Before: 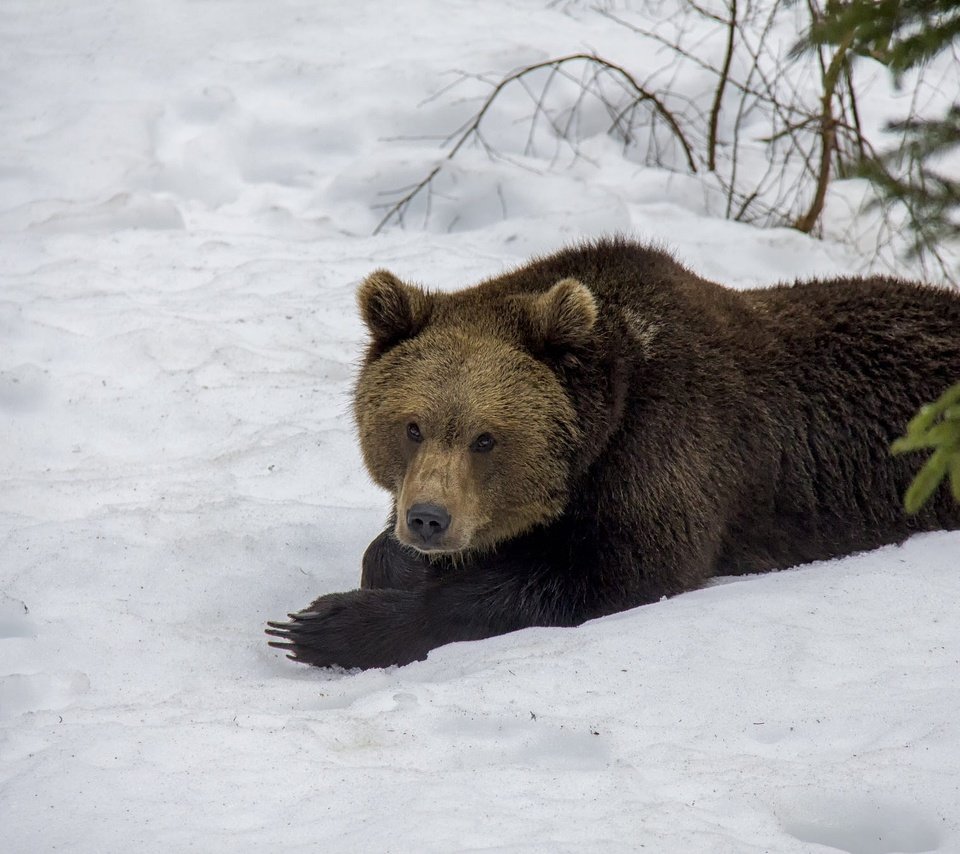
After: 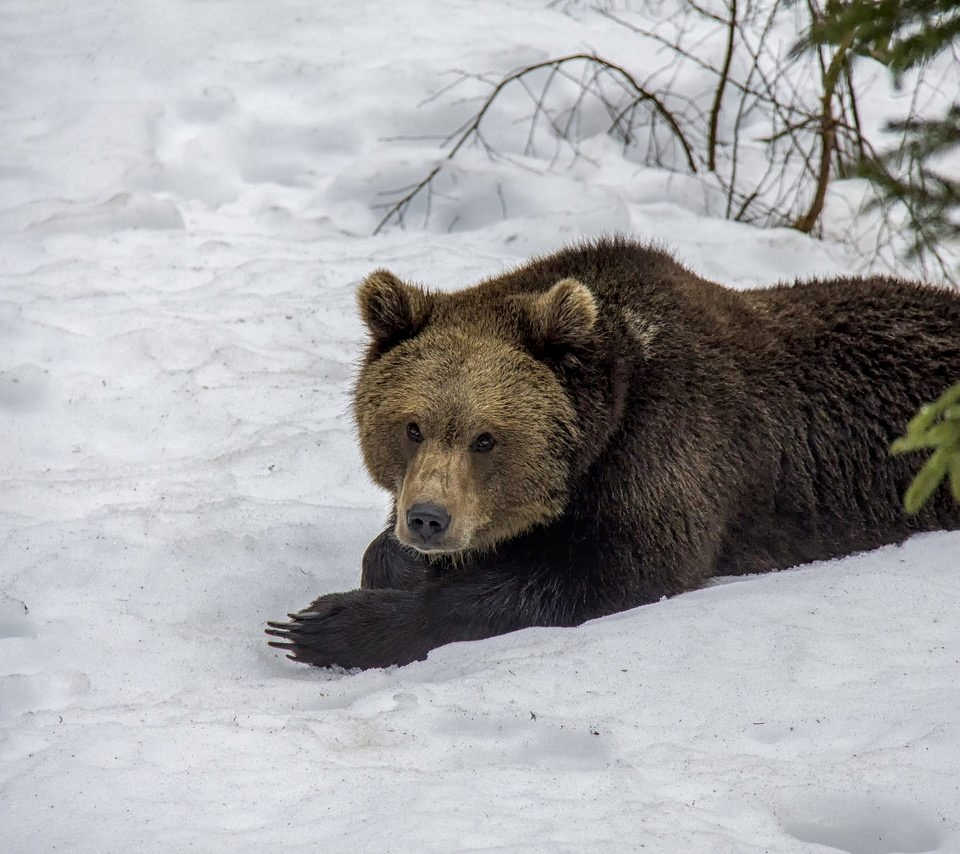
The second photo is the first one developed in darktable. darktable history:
tone equalizer: edges refinement/feathering 500, mask exposure compensation -1.57 EV, preserve details no
local contrast: detail 130%
